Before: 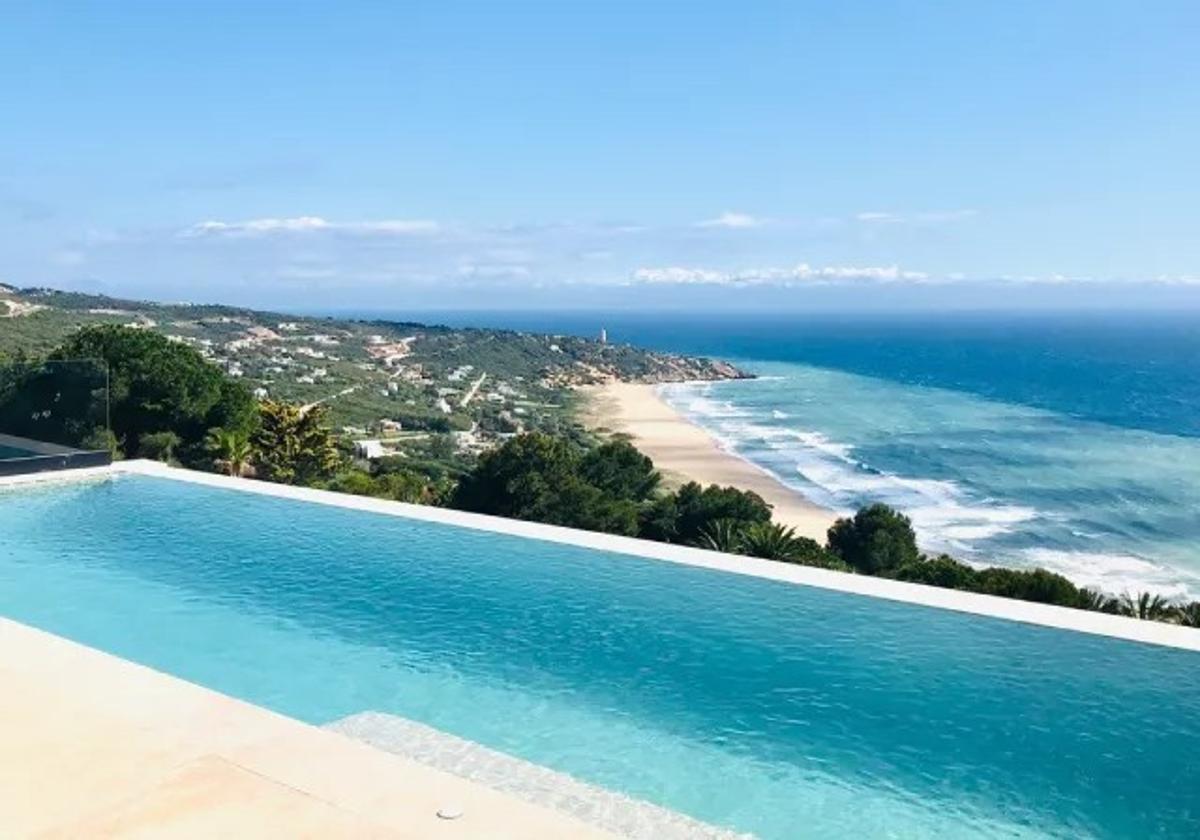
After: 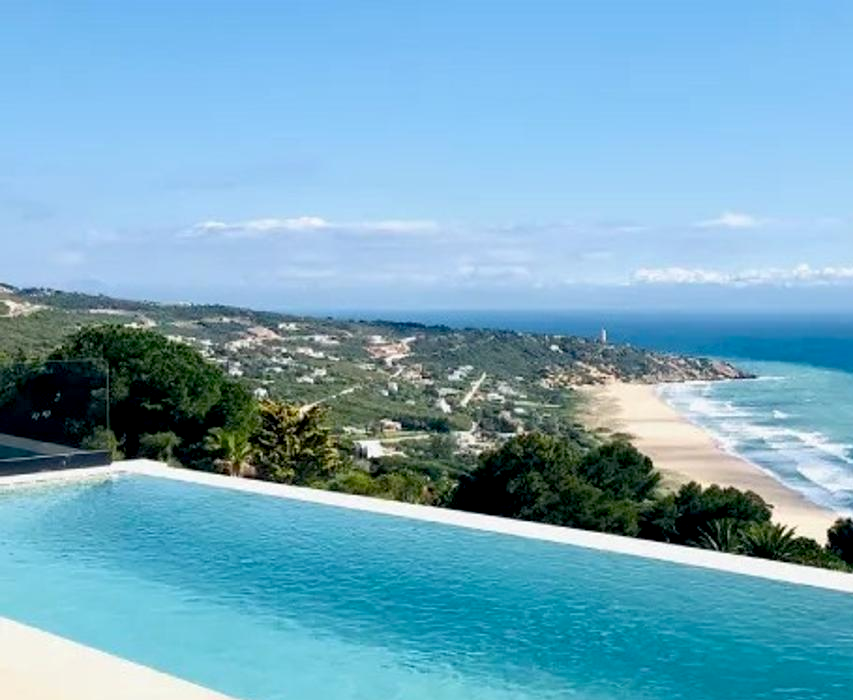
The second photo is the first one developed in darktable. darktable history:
exposure: black level correction 0.011, compensate highlight preservation false
crop: right 28.885%, bottom 16.626%
